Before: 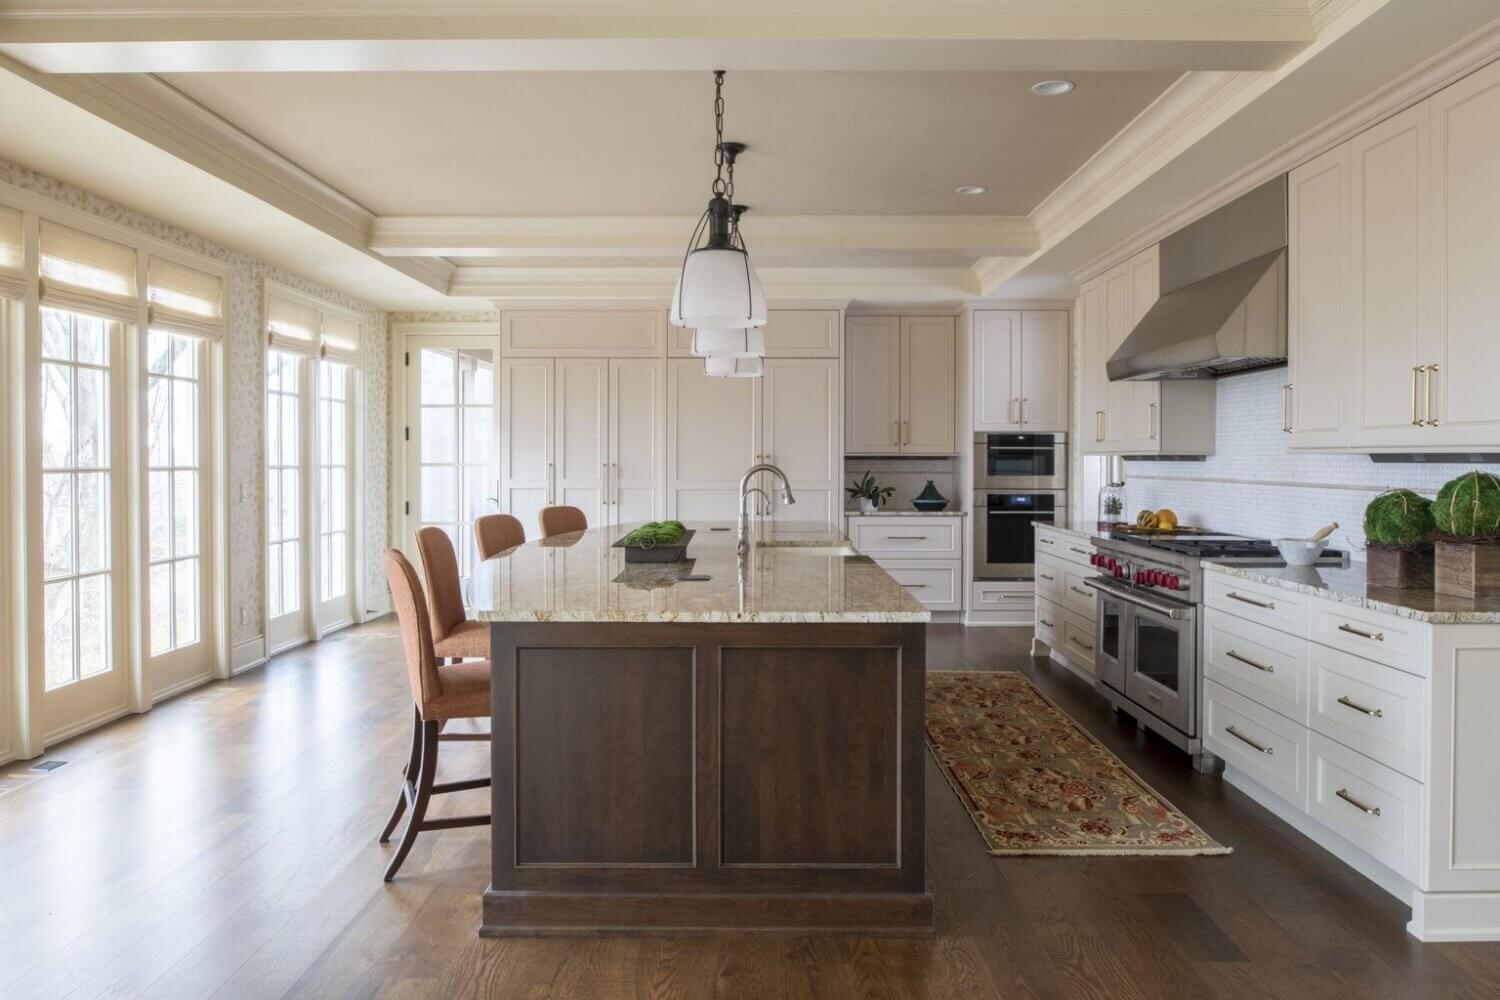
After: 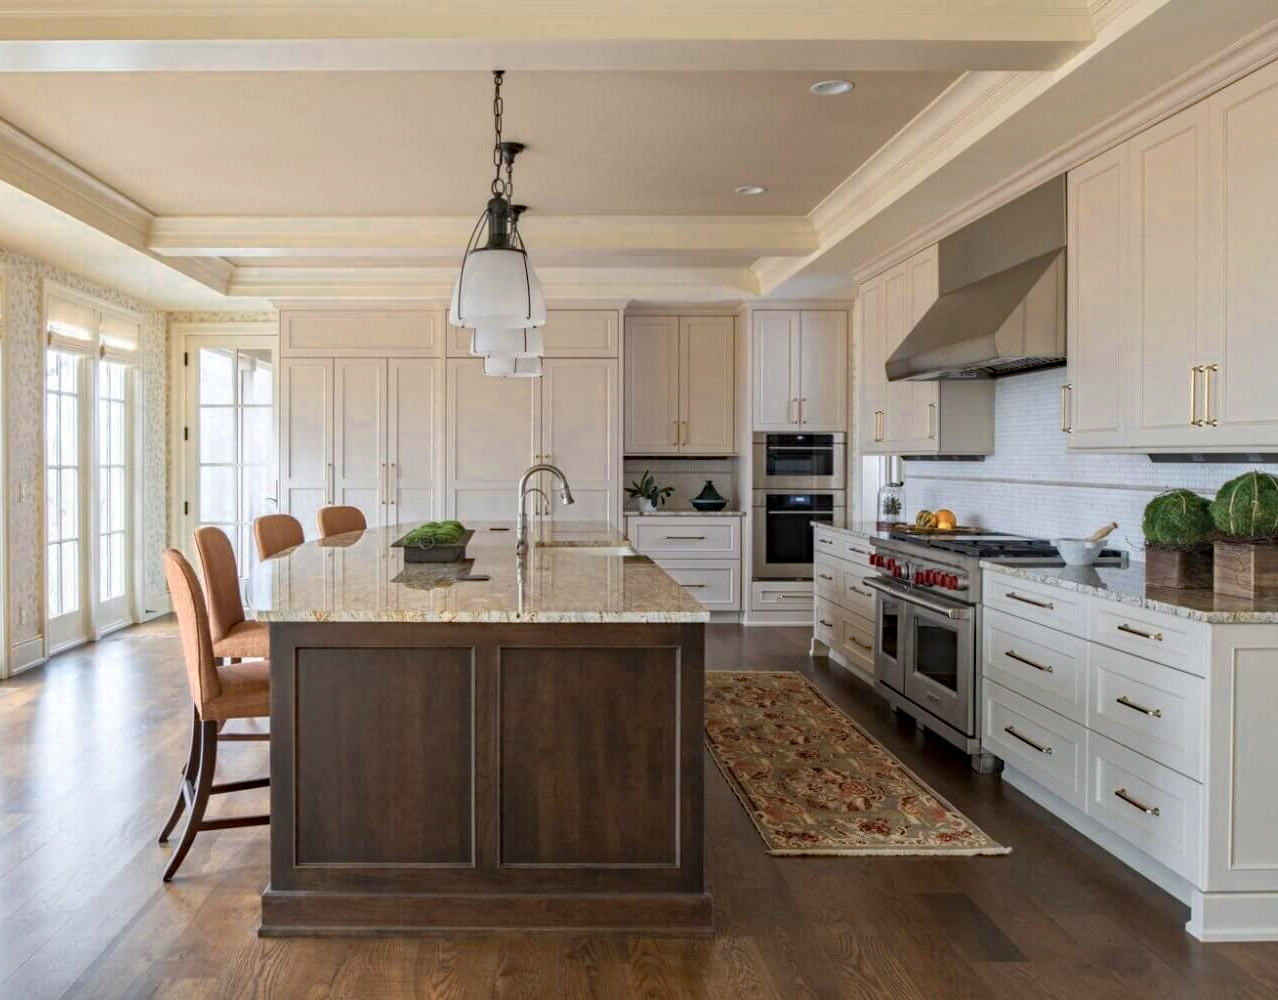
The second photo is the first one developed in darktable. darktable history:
crop and rotate: left 14.763%
color zones: curves: ch0 [(0.018, 0.548) (0.197, 0.654) (0.425, 0.447) (0.605, 0.658) (0.732, 0.579)]; ch1 [(0.105, 0.531) (0.224, 0.531) (0.386, 0.39) (0.618, 0.456) (0.732, 0.456) (0.956, 0.421)]; ch2 [(0.039, 0.583) (0.215, 0.465) (0.399, 0.544) (0.465, 0.548) (0.614, 0.447) (0.724, 0.43) (0.882, 0.623) (0.956, 0.632)]
haze removal: strength 0.3, distance 0.252, compatibility mode true, adaptive false
